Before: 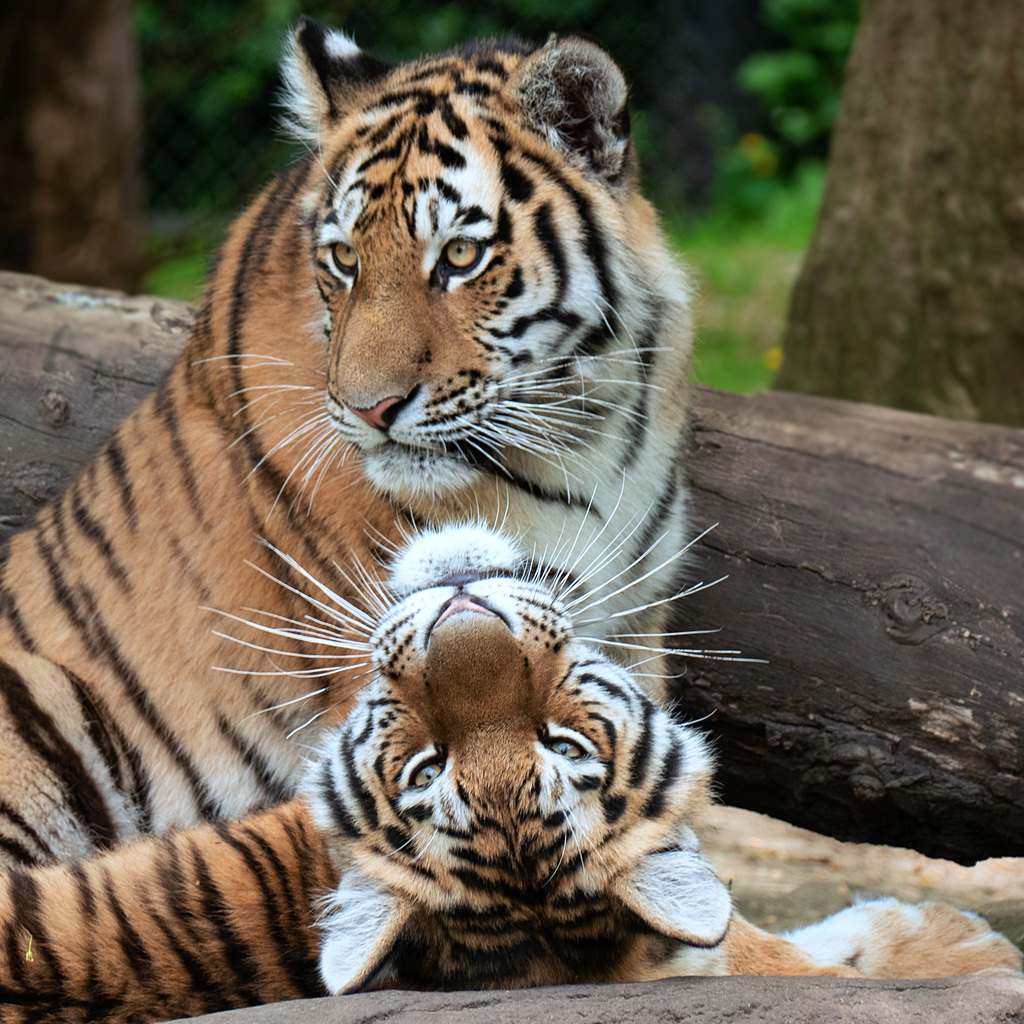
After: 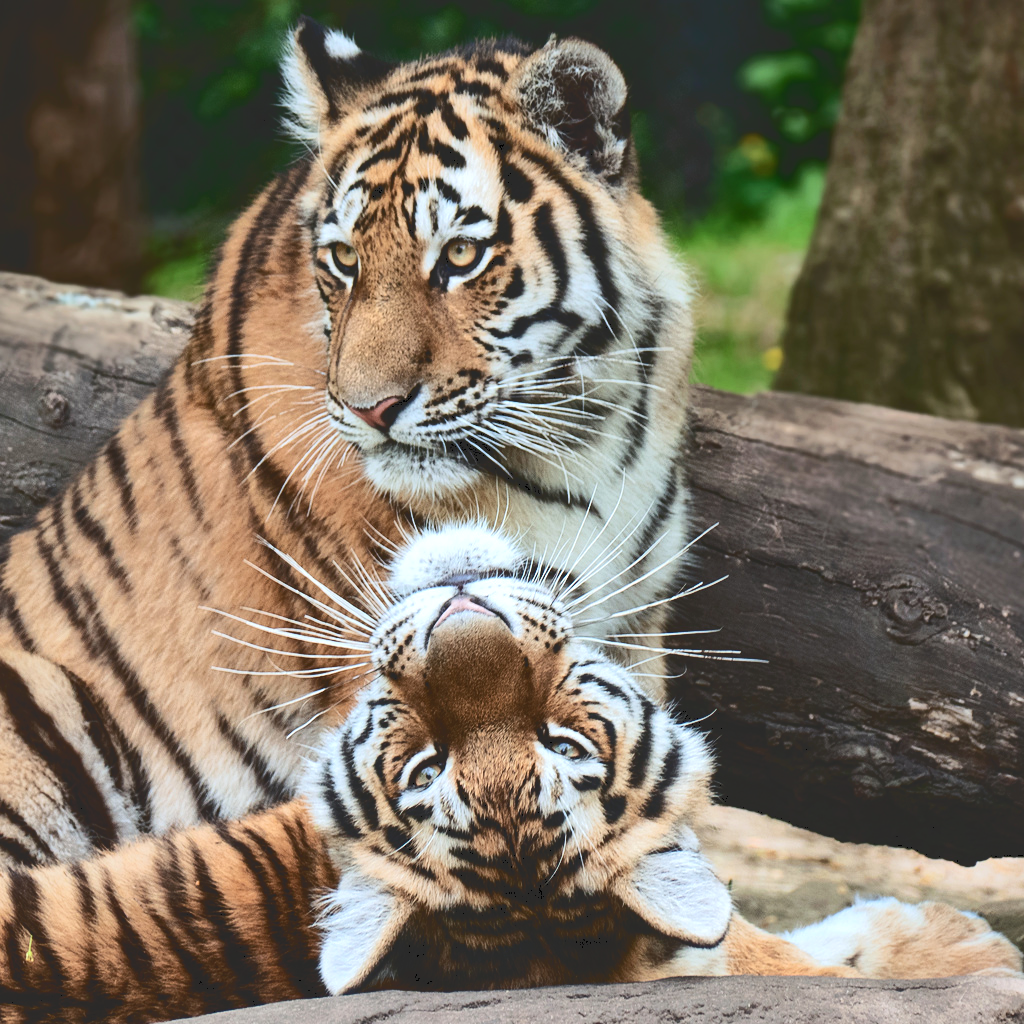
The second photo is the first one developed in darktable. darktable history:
tone curve: curves: ch0 [(0, 0) (0.003, 0.174) (0.011, 0.178) (0.025, 0.182) (0.044, 0.185) (0.069, 0.191) (0.1, 0.194) (0.136, 0.199) (0.177, 0.219) (0.224, 0.246) (0.277, 0.284) (0.335, 0.35) (0.399, 0.43) (0.468, 0.539) (0.543, 0.637) (0.623, 0.711) (0.709, 0.799) (0.801, 0.865) (0.898, 0.914) (1, 1)], color space Lab, independent channels, preserve colors none
local contrast: mode bilateral grid, contrast 20, coarseness 50, detail 127%, midtone range 0.2
